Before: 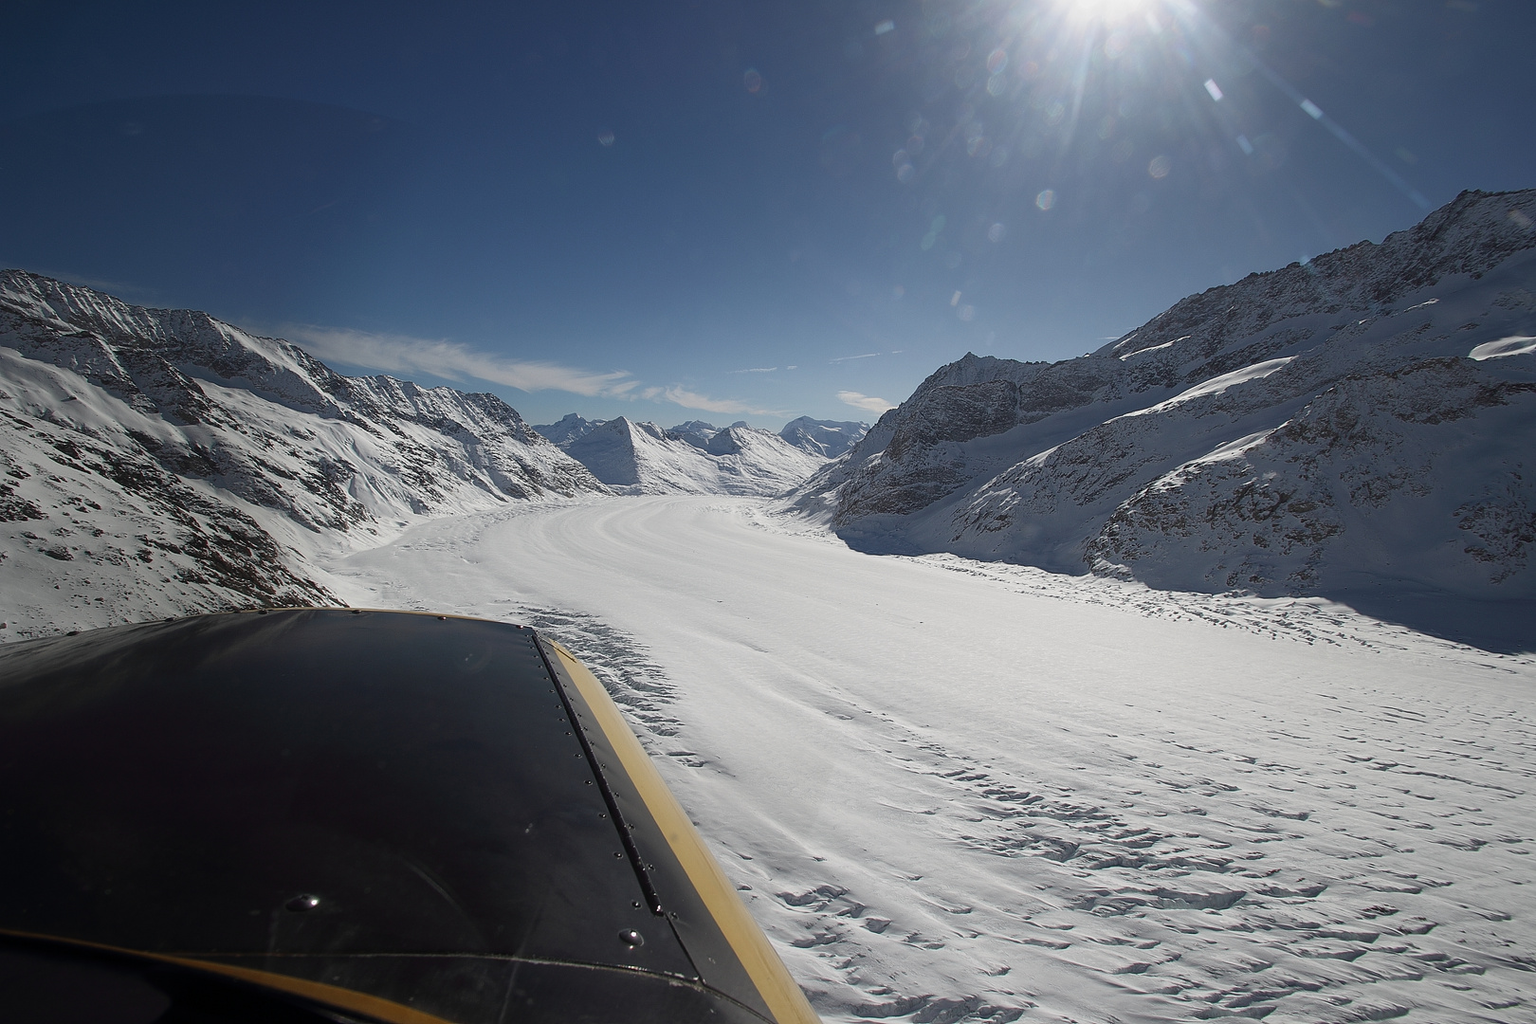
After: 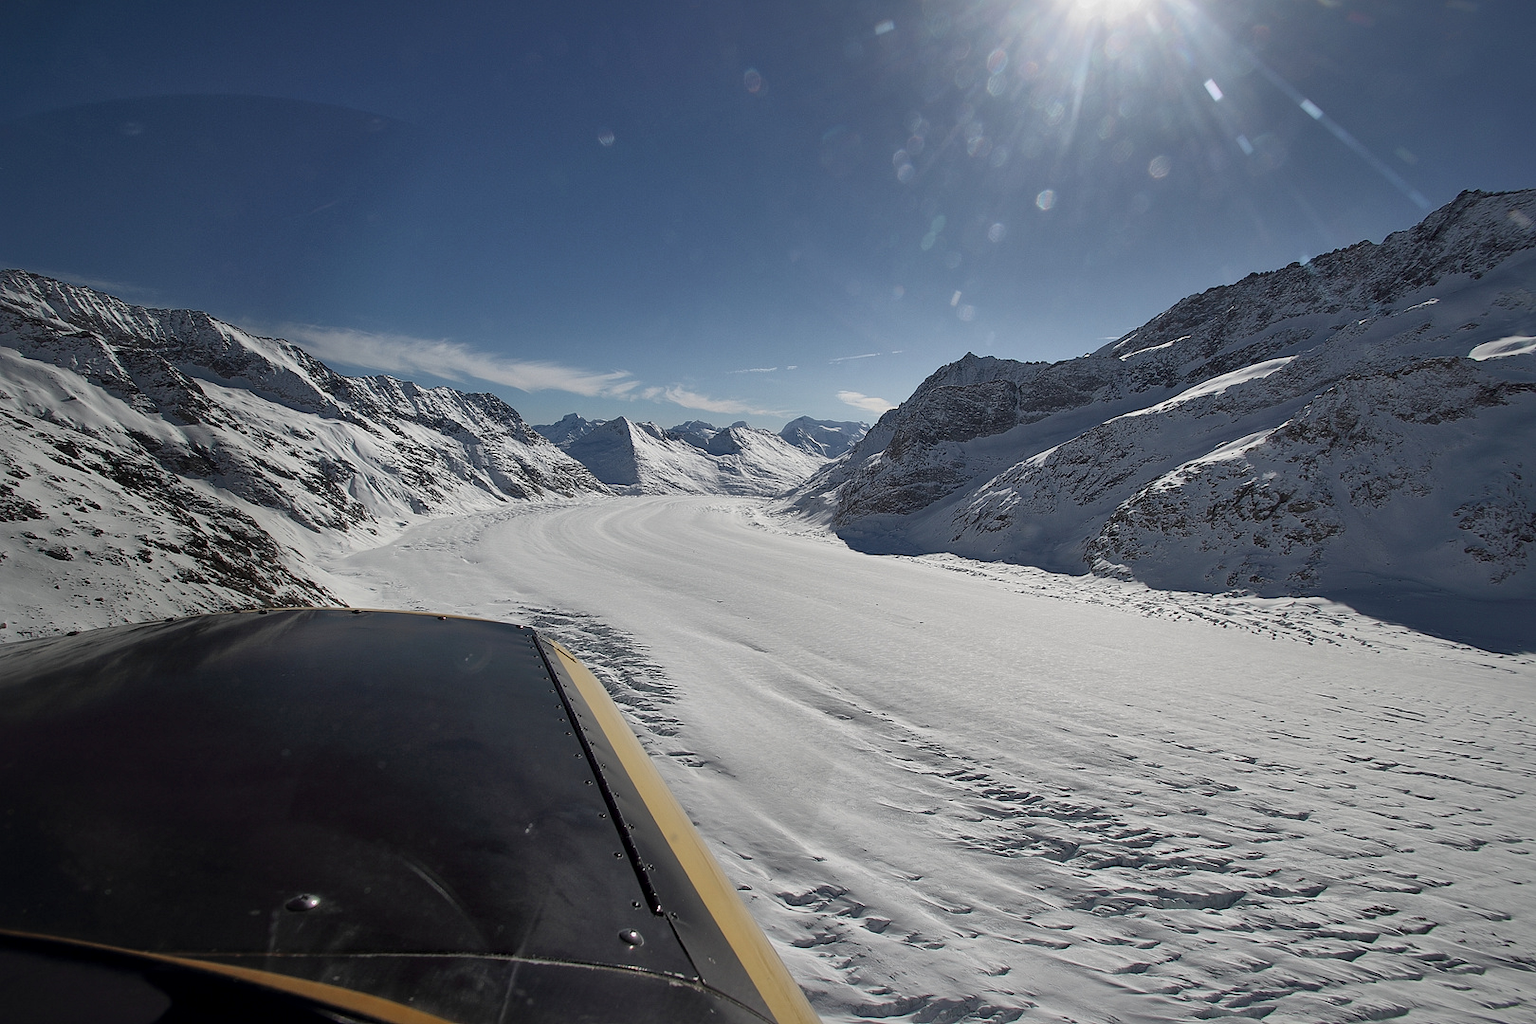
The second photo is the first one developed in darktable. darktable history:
local contrast: mode bilateral grid, contrast 24, coarseness 46, detail 151%, midtone range 0.2
shadows and highlights: shadows 39.78, highlights -60.1
